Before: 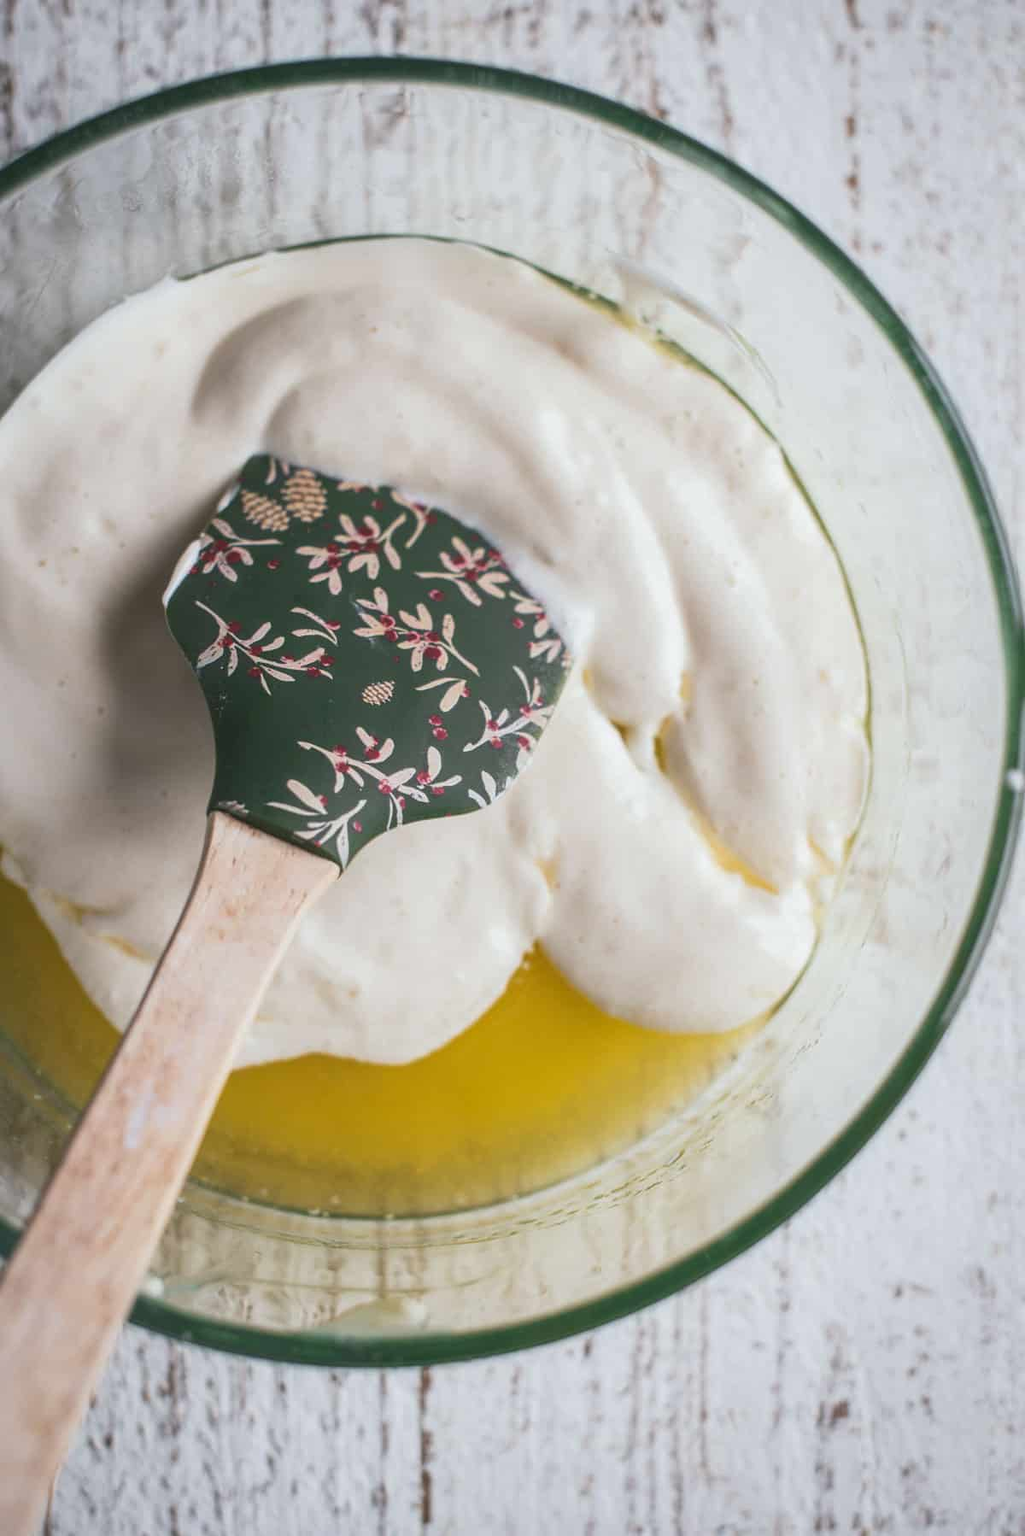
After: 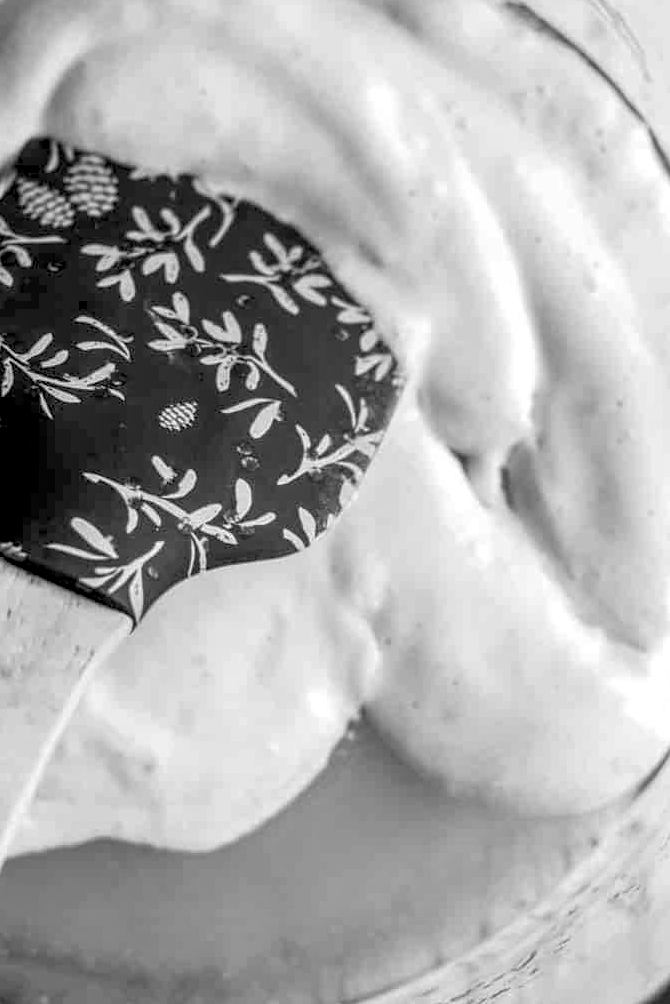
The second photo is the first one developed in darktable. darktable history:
rgb levels: levels [[0.034, 0.472, 0.904], [0, 0.5, 1], [0, 0.5, 1]]
crop and rotate: left 22.13%, top 22.054%, right 22.026%, bottom 22.102%
local contrast: detail 144%
monochrome: a -6.99, b 35.61, size 1.4
